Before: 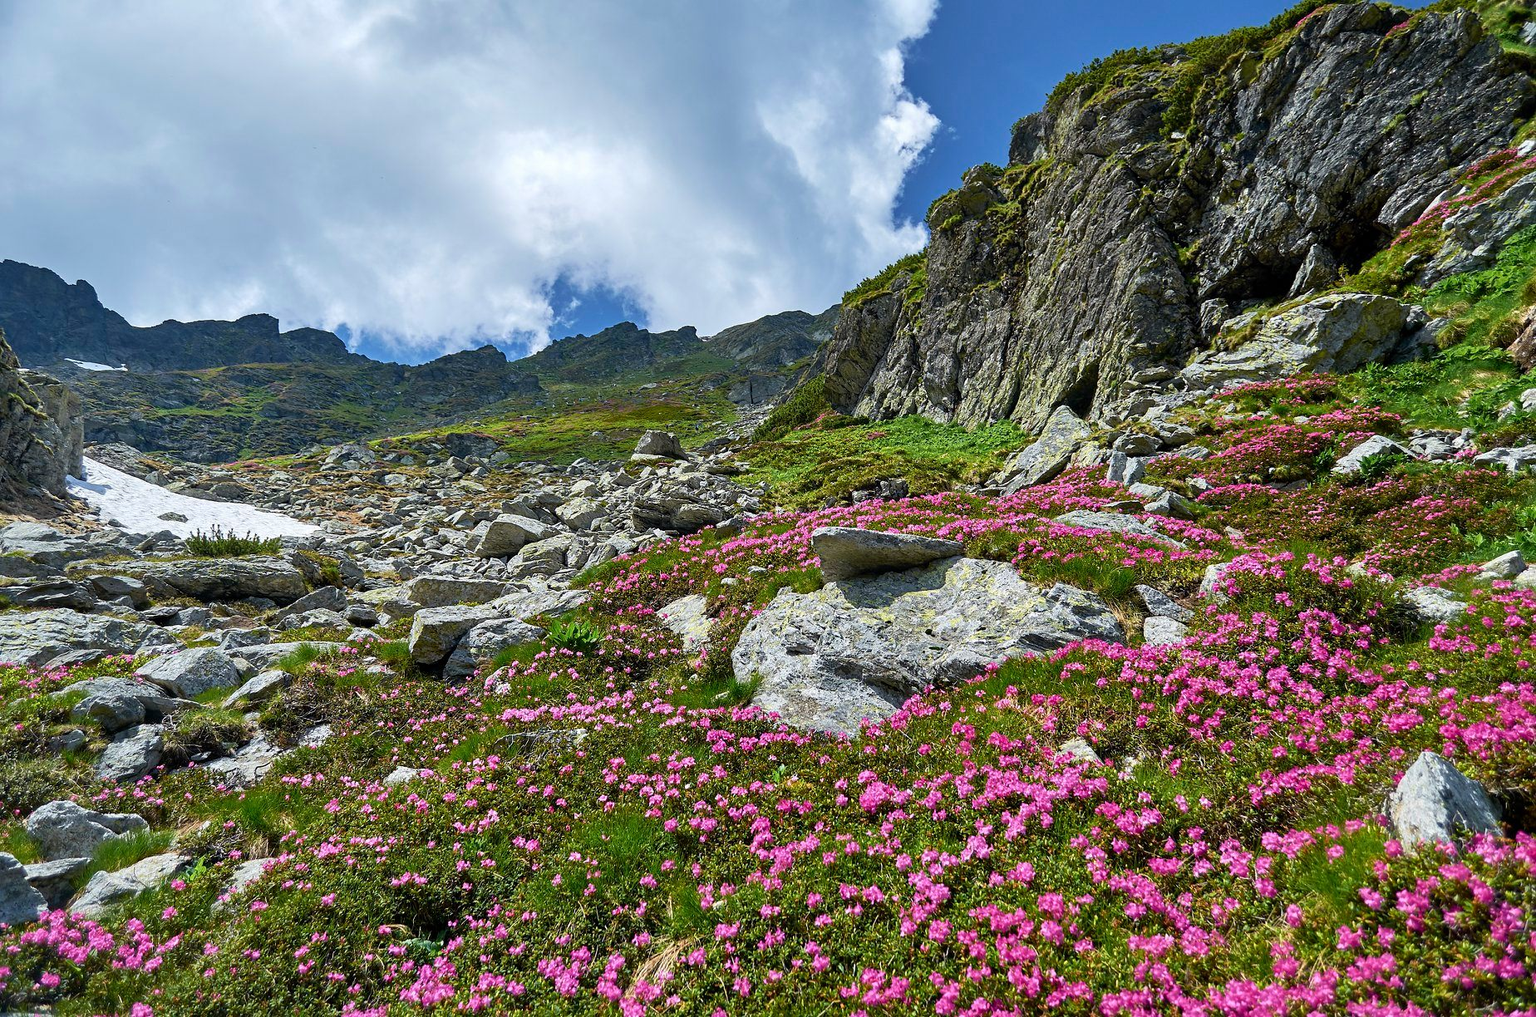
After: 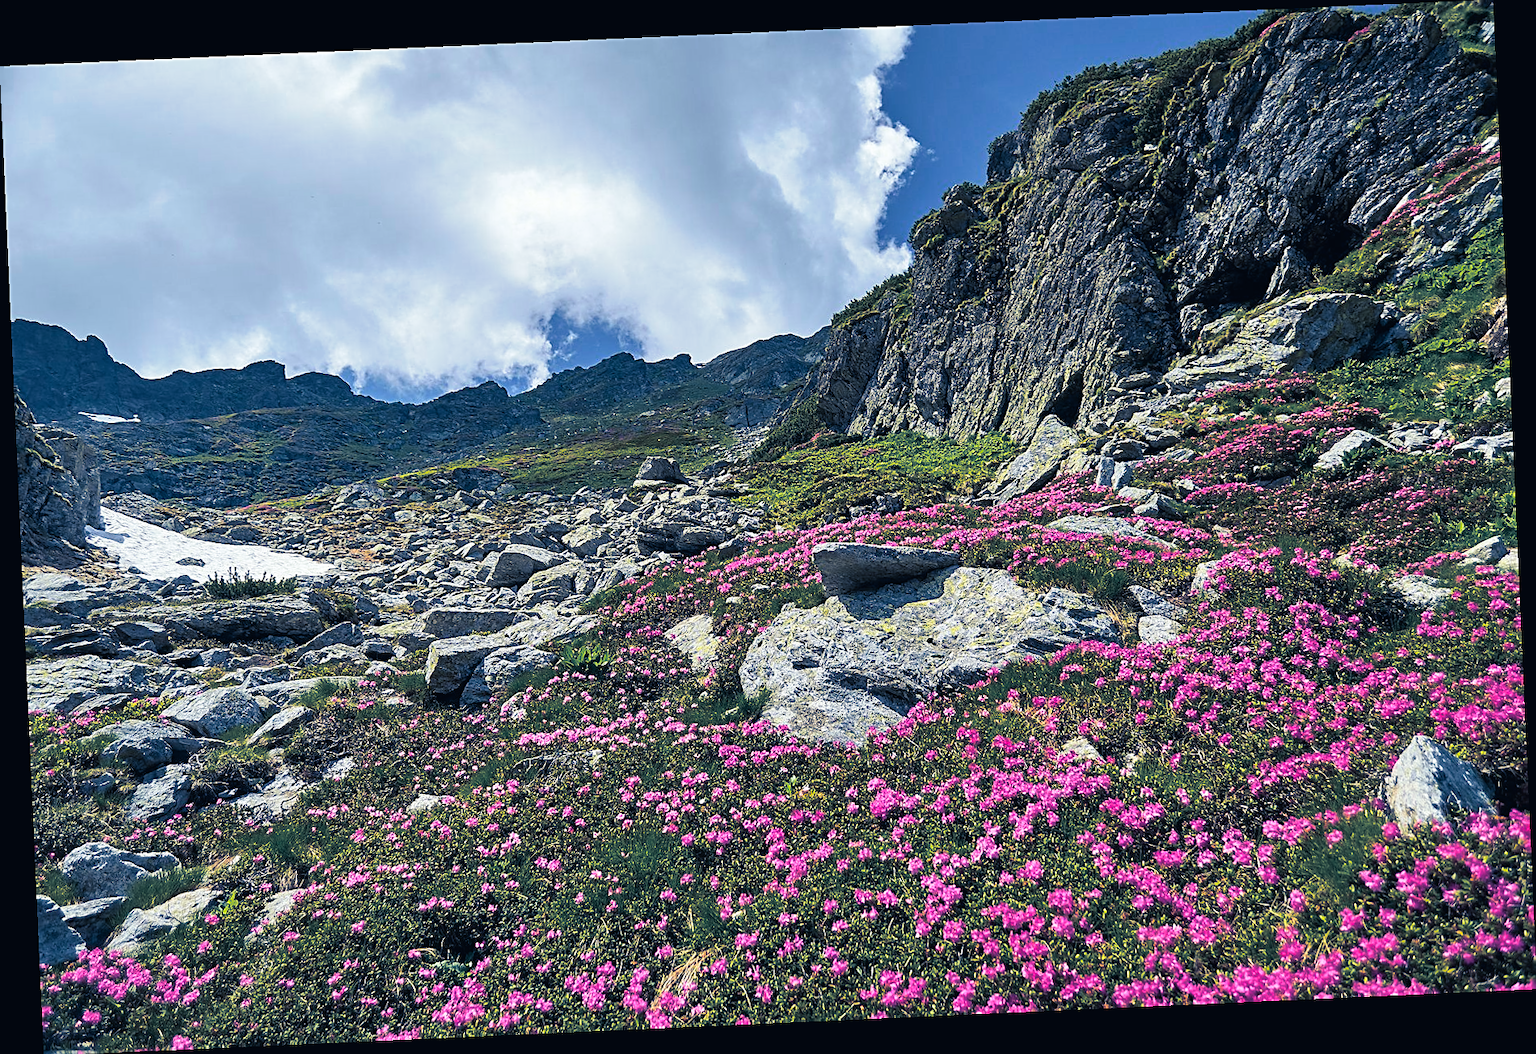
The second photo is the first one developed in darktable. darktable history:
sharpen: on, module defaults
split-toning: shadows › hue 226.8°, shadows › saturation 0.84
tone curve: curves: ch0 [(0, 0.024) (0.119, 0.146) (0.474, 0.485) (0.718, 0.739) (0.817, 0.839) (1, 0.998)]; ch1 [(0, 0) (0.377, 0.416) (0.439, 0.451) (0.477, 0.485) (0.501, 0.503) (0.538, 0.544) (0.58, 0.613) (0.664, 0.7) (0.783, 0.804) (1, 1)]; ch2 [(0, 0) (0.38, 0.405) (0.463, 0.456) (0.498, 0.497) (0.524, 0.535) (0.578, 0.576) (0.648, 0.665) (1, 1)], color space Lab, independent channels, preserve colors none
color balance: output saturation 120%
rotate and perspective: rotation -2.56°, automatic cropping off
